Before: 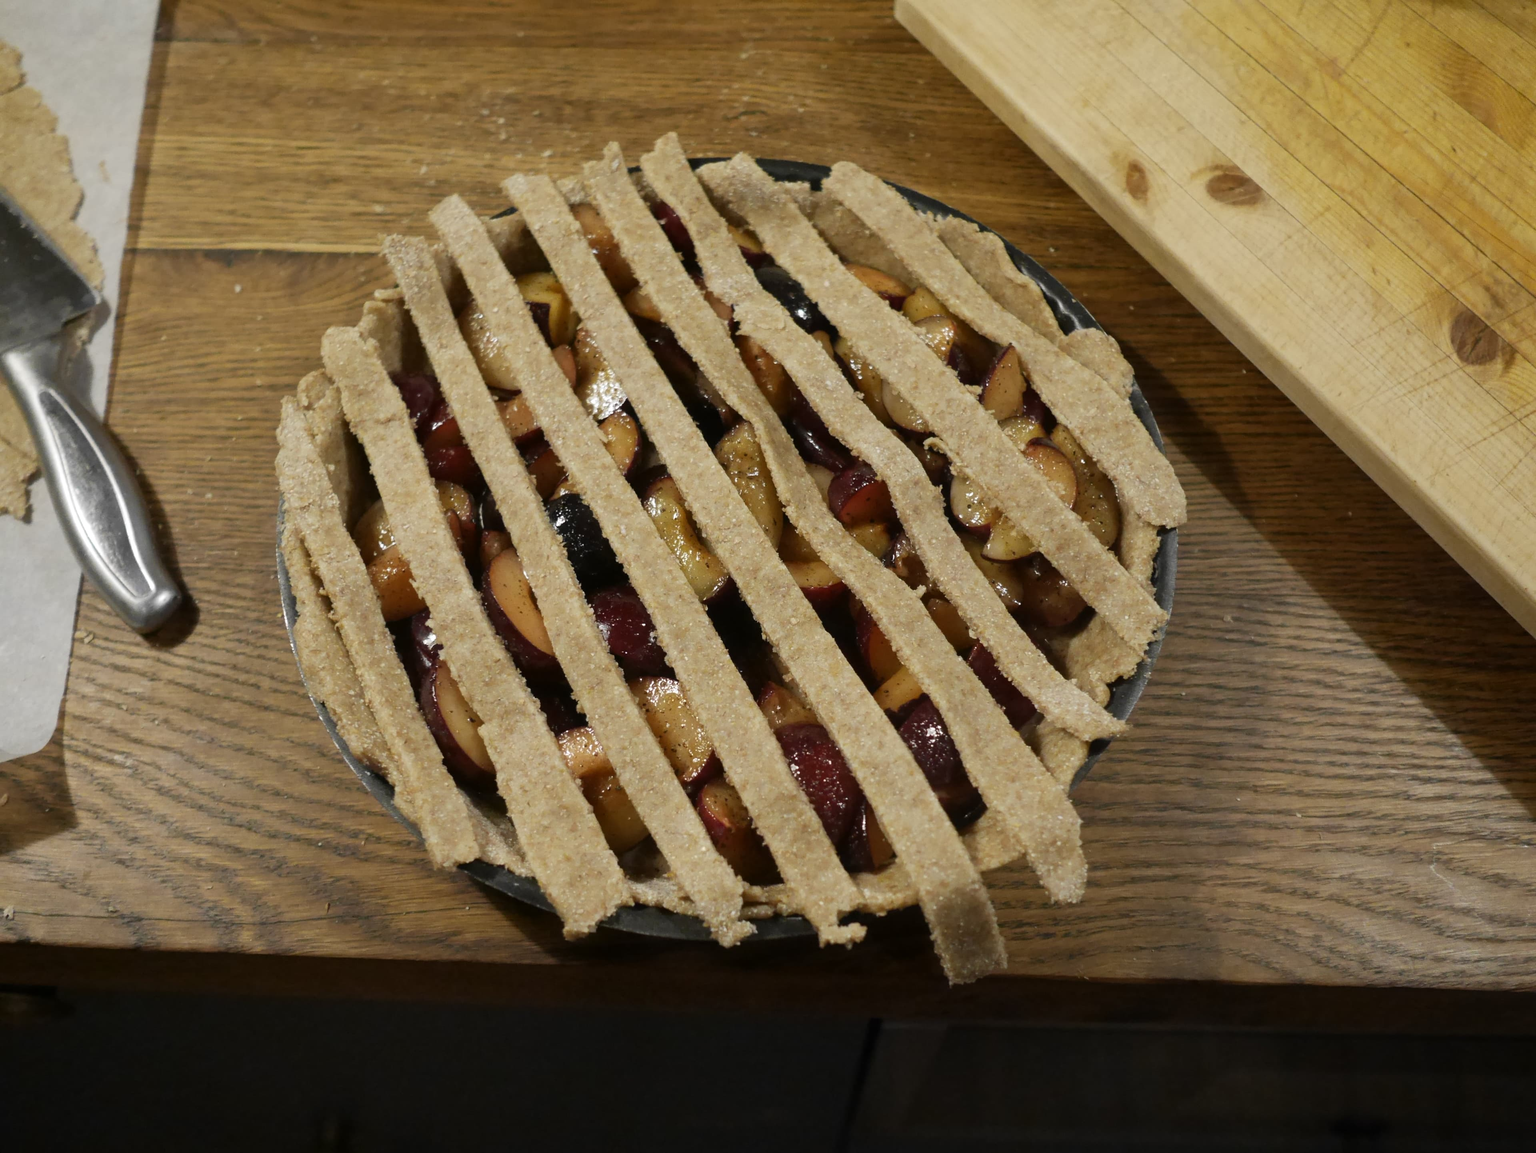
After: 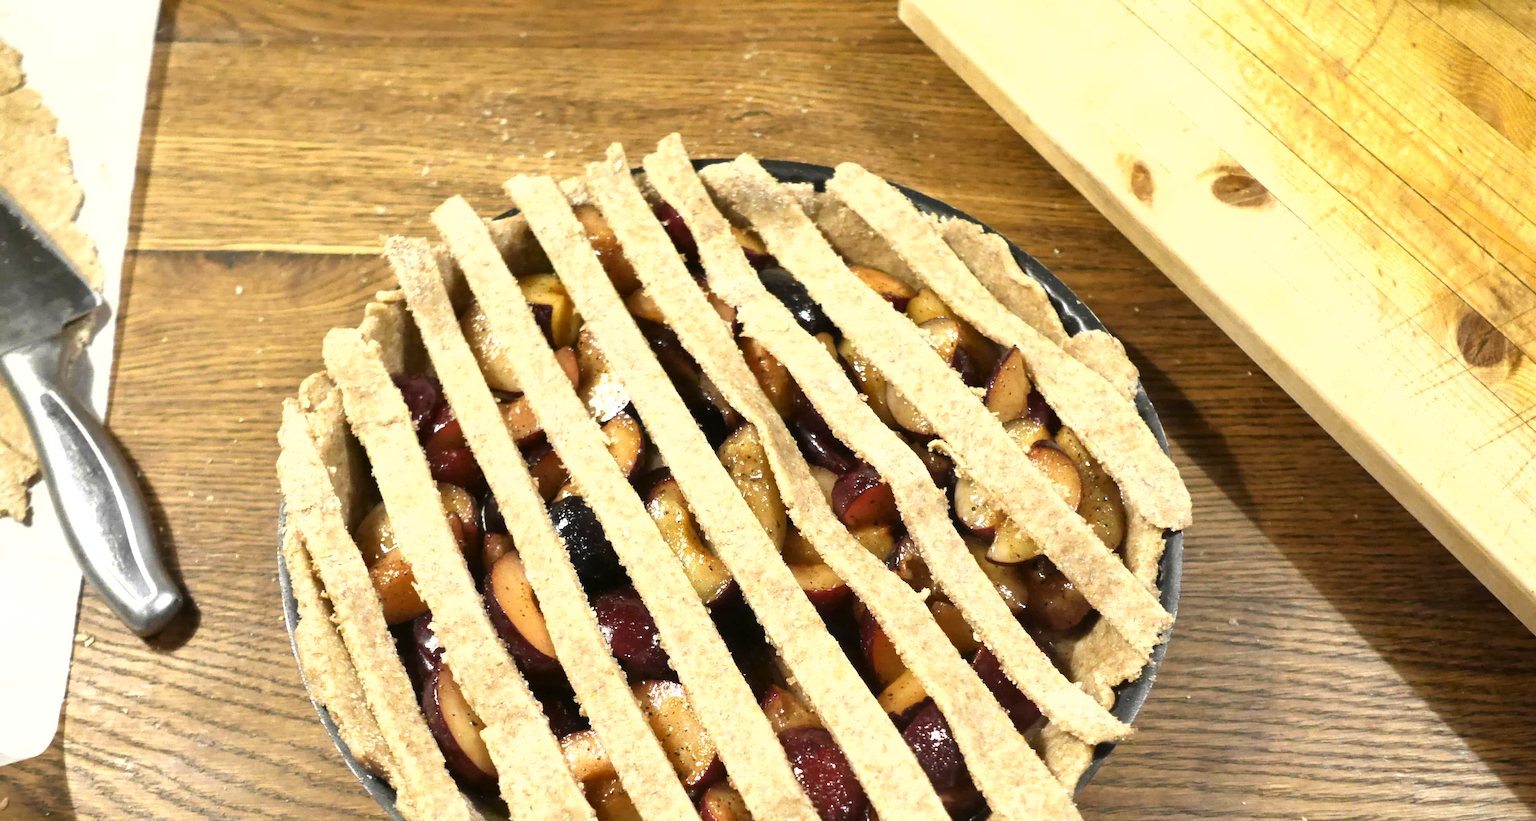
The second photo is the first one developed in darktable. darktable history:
shadows and highlights: radius 124.95, shadows 30.48, highlights -30.6, low approximation 0.01, soften with gaussian
exposure: exposure 1.001 EV, compensate highlight preservation false
tone equalizer: -8 EV -0.435 EV, -7 EV -0.418 EV, -6 EV -0.35 EV, -5 EV -0.21 EV, -3 EV 0.205 EV, -2 EV 0.321 EV, -1 EV 0.401 EV, +0 EV 0.413 EV
crop: bottom 28.951%
